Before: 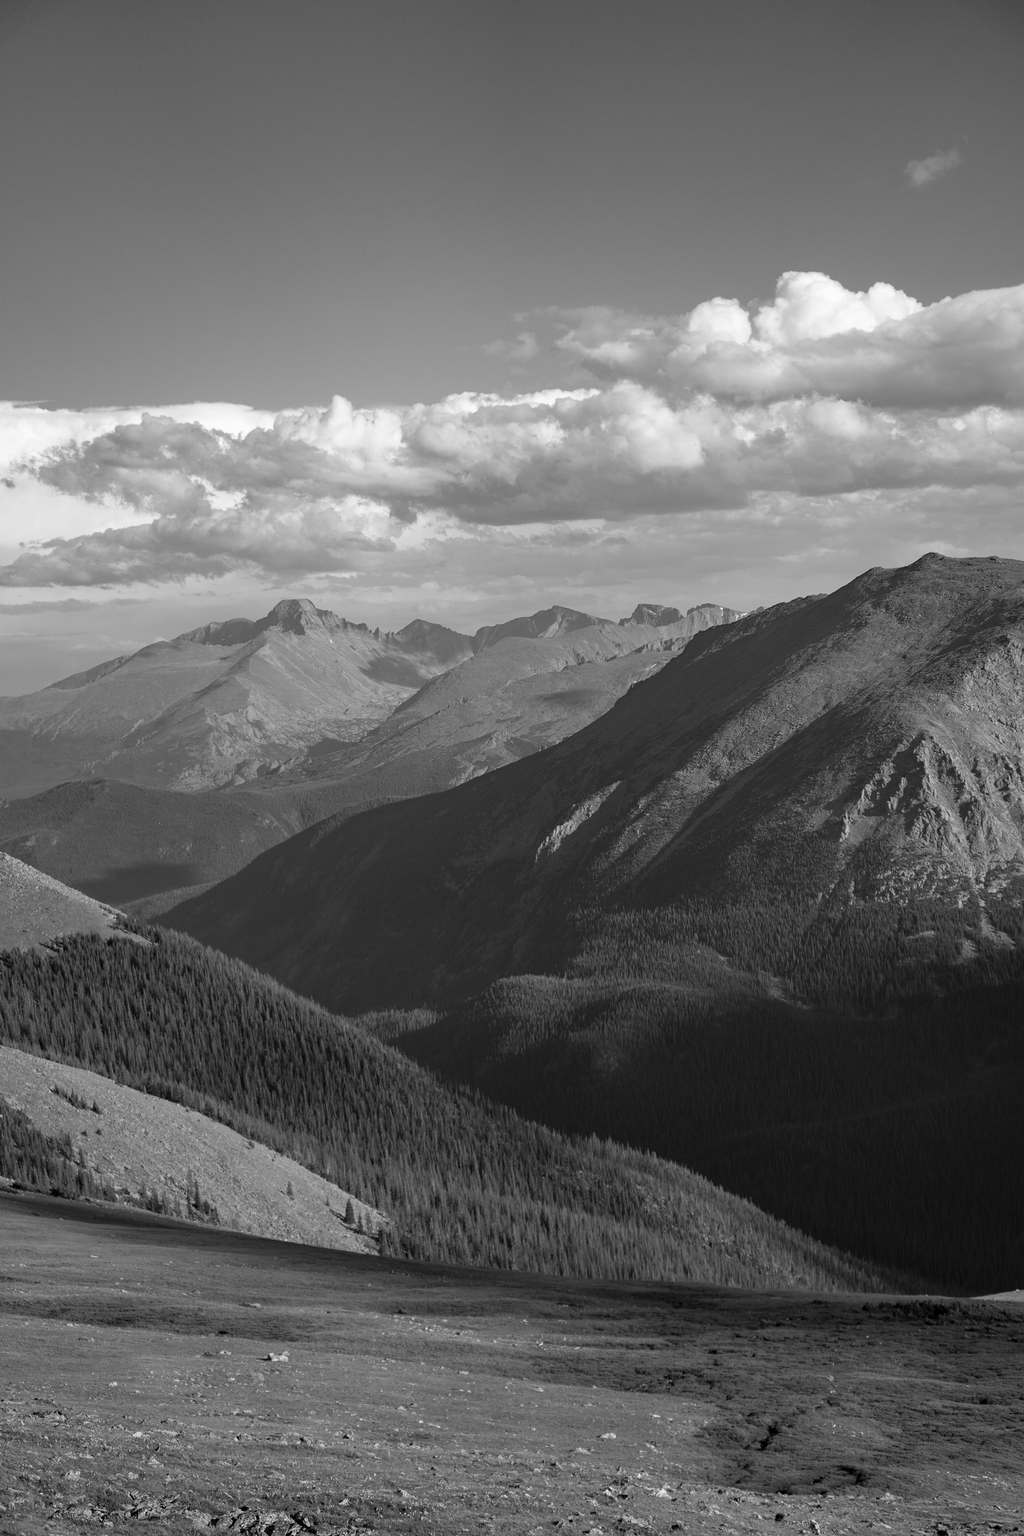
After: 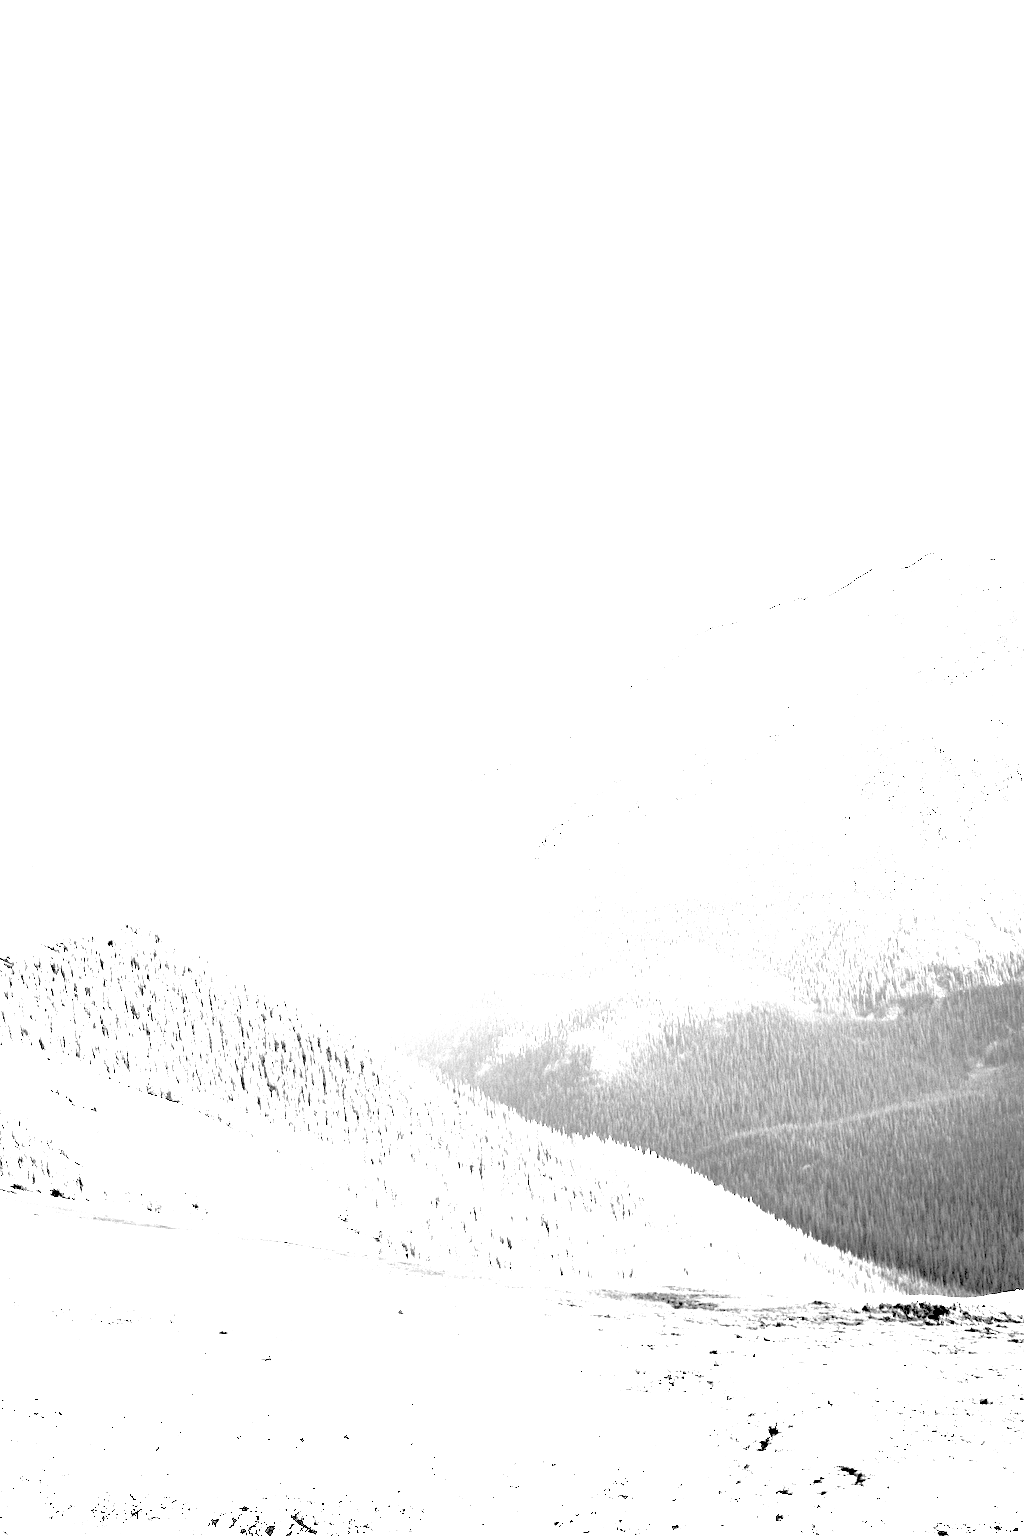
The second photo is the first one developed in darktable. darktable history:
exposure: black level correction 0.001, exposure 1.119 EV, compensate exposure bias true, compensate highlight preservation false
